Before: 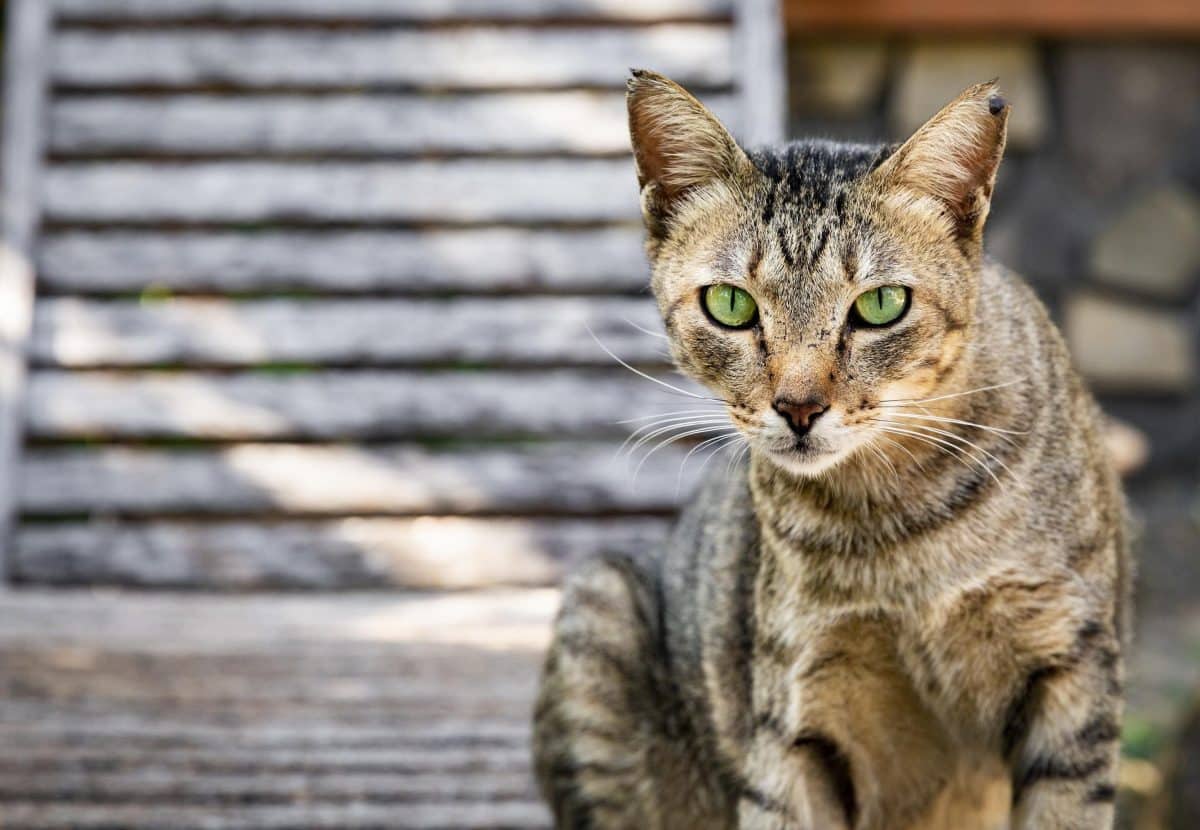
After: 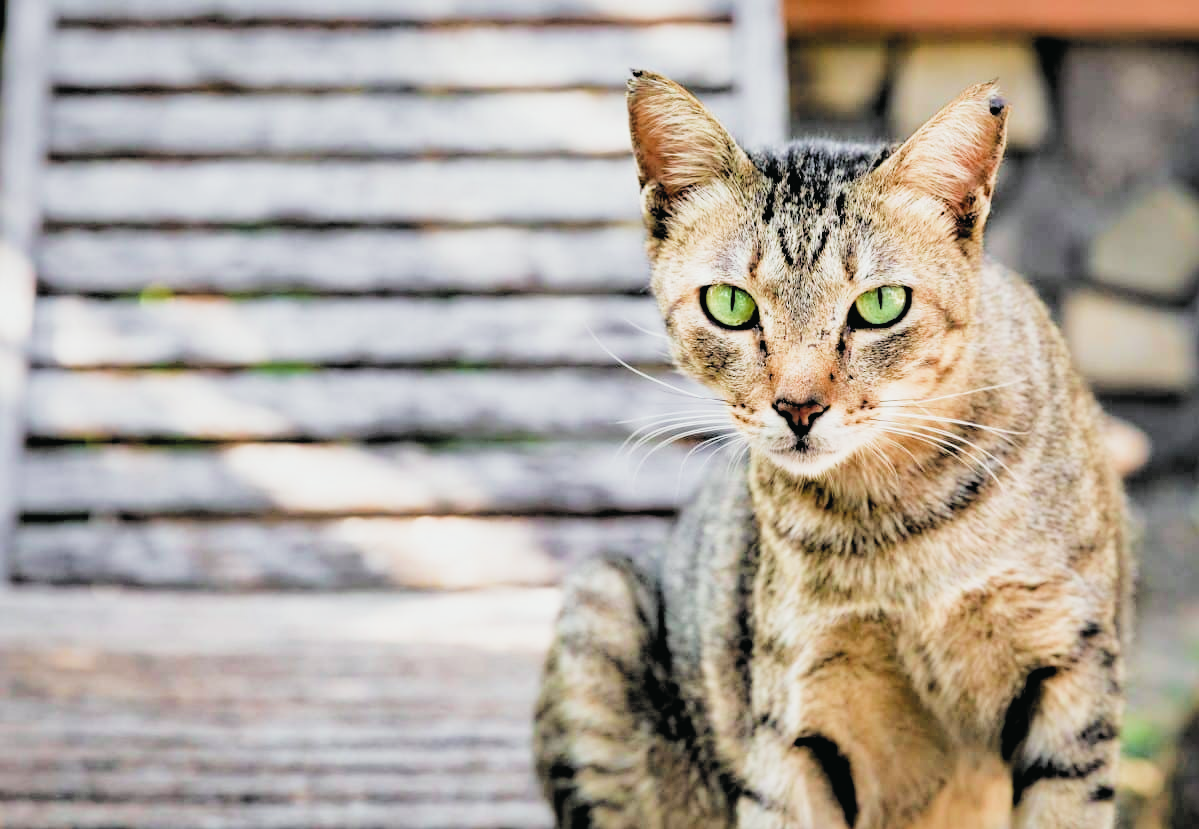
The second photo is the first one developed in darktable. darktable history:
crop: left 0.058%
exposure: exposure 1.21 EV, compensate highlight preservation false
filmic rgb: black relative exposure -2.9 EV, white relative exposure 4.56 EV, hardness 1.7, contrast 1.26, add noise in highlights 0.001, color science v3 (2019), use custom middle-gray values true, contrast in highlights soft
shadows and highlights: on, module defaults
tone curve: curves: ch0 [(0, 0.01) (0.037, 0.032) (0.131, 0.108) (0.275, 0.258) (0.483, 0.512) (0.61, 0.661) (0.696, 0.742) (0.792, 0.834) (0.911, 0.936) (0.997, 0.995)]; ch1 [(0, 0) (0.308, 0.29) (0.425, 0.411) (0.503, 0.502) (0.551, 0.563) (0.683, 0.706) (0.746, 0.77) (1, 1)]; ch2 [(0, 0) (0.246, 0.233) (0.36, 0.352) (0.415, 0.415) (0.485, 0.487) (0.502, 0.502) (0.525, 0.523) (0.545, 0.552) (0.587, 0.6) (0.636, 0.652) (0.711, 0.729) (0.845, 0.855) (0.998, 0.977)], color space Lab, independent channels, preserve colors none
